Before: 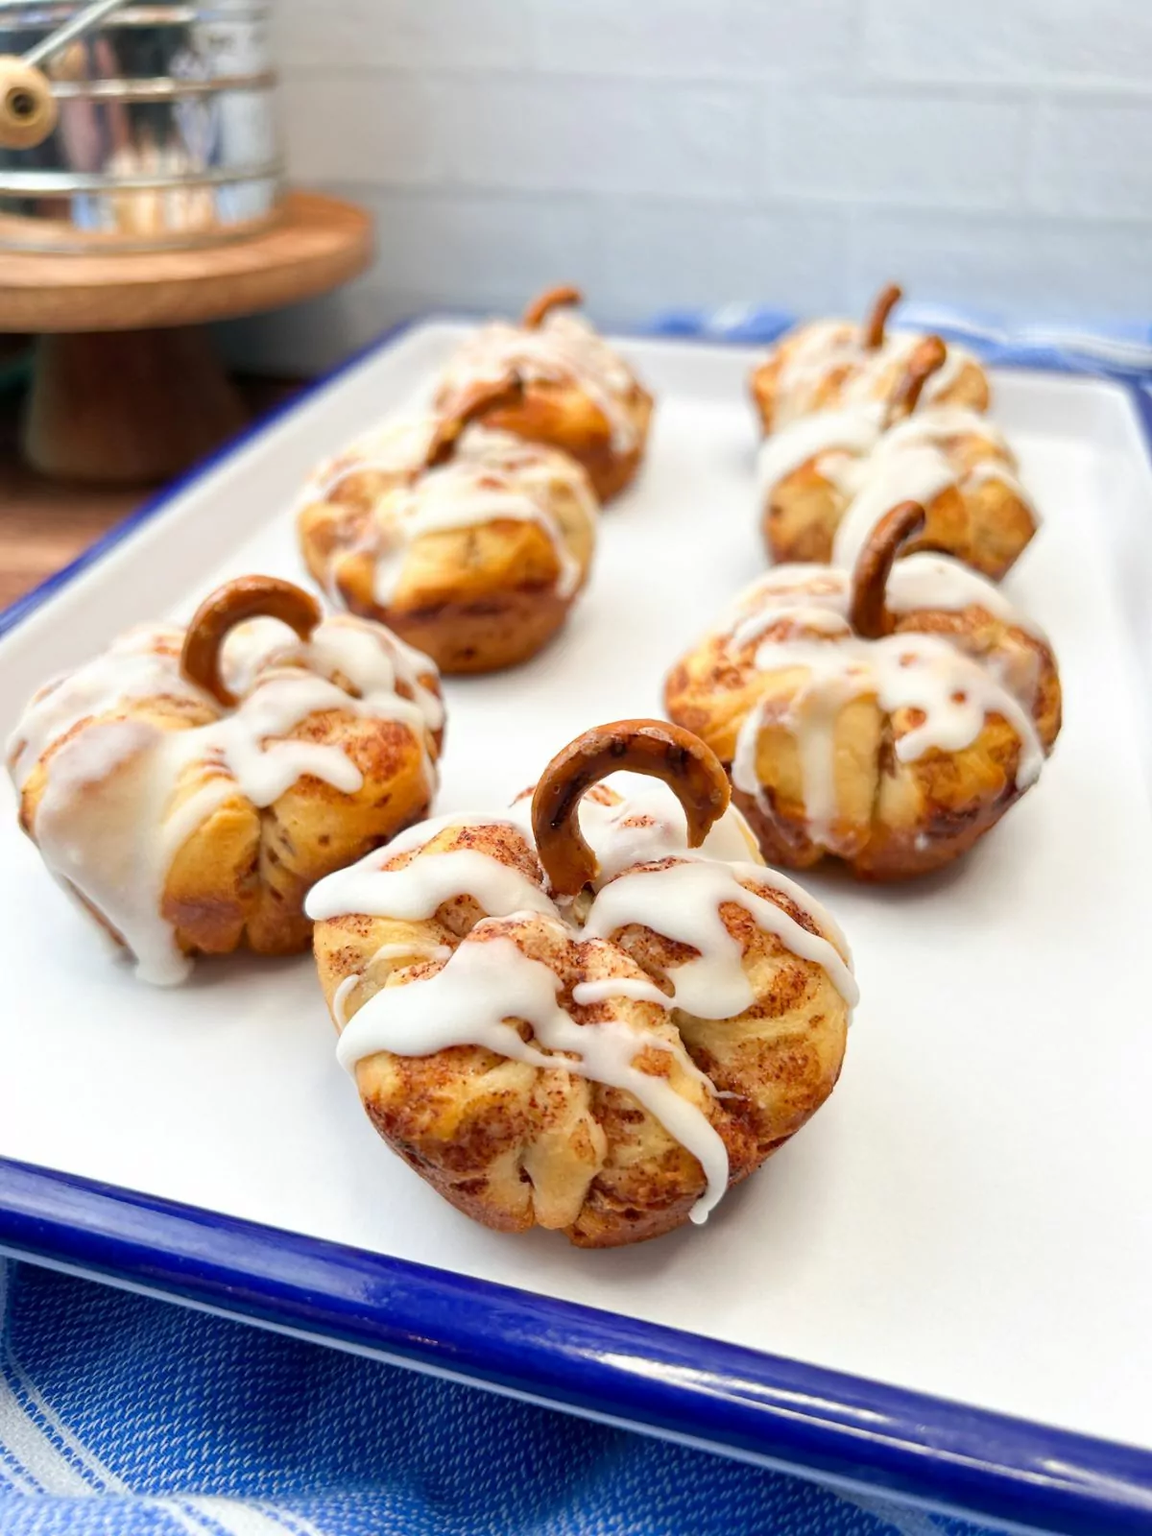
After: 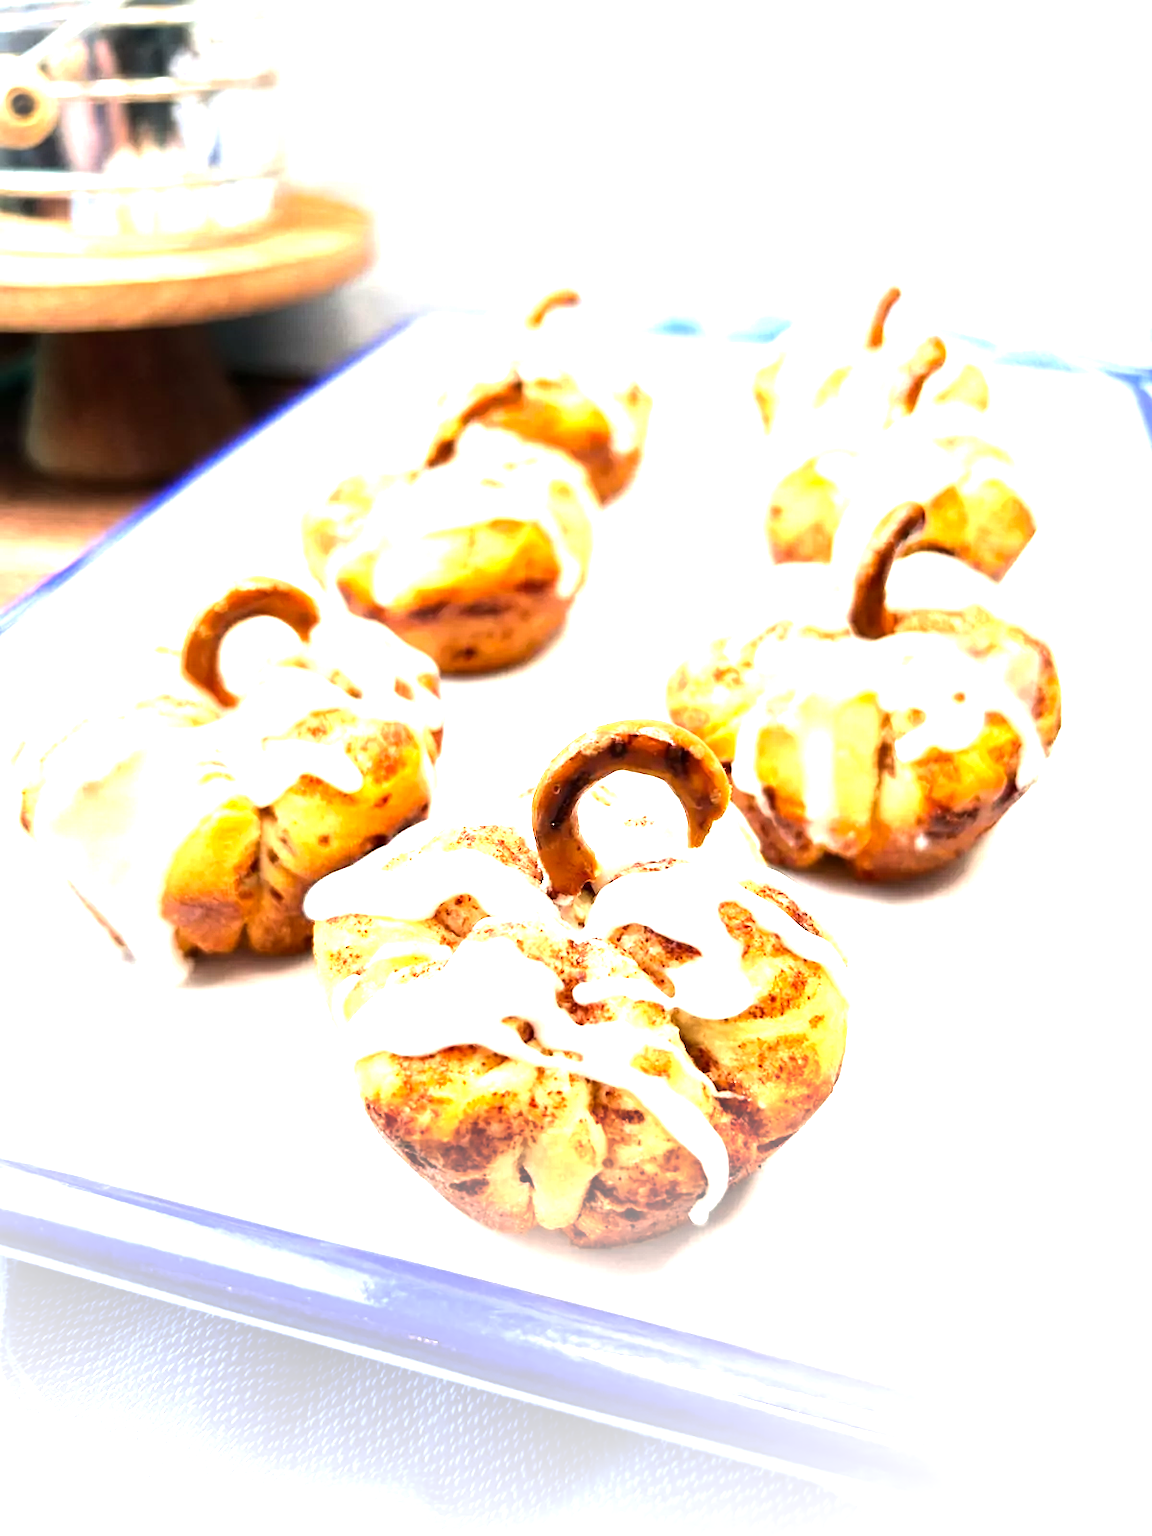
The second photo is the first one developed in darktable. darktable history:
vignetting: fall-off radius 61.22%, brightness 0.983, saturation -0.492, center (-0.057, -0.359)
exposure: black level correction 0, exposure 0.948 EV, compensate exposure bias true, compensate highlight preservation false
color correction: highlights b* -0.044, saturation 1.11
tone equalizer: -8 EV -1.1 EV, -7 EV -0.994 EV, -6 EV -0.899 EV, -5 EV -0.582 EV, -3 EV 0.582 EV, -2 EV 0.874 EV, -1 EV 0.994 EV, +0 EV 1.07 EV, edges refinement/feathering 500, mask exposure compensation -1.57 EV, preserve details no
